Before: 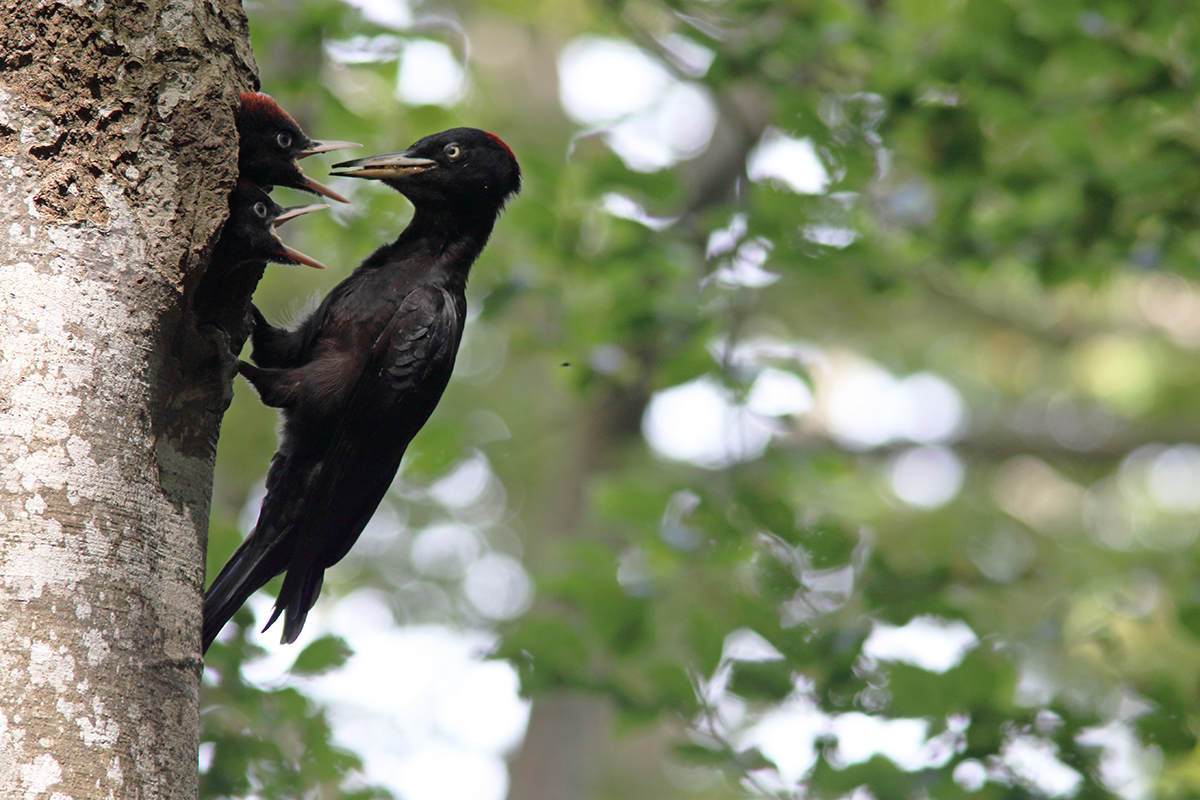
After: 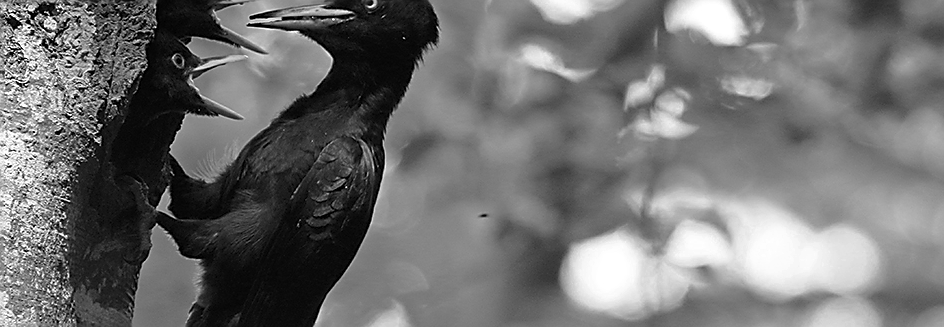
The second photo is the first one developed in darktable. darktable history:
crop: left 6.909%, top 18.706%, right 14.358%, bottom 40.349%
sharpen: radius 1.356, amount 1.254, threshold 0.814
color zones: curves: ch0 [(0.002, 0.593) (0.143, 0.417) (0.285, 0.541) (0.455, 0.289) (0.608, 0.327) (0.727, 0.283) (0.869, 0.571) (1, 0.603)]; ch1 [(0, 0) (0.143, 0) (0.286, 0) (0.429, 0) (0.571, 0) (0.714, 0) (0.857, 0)]
